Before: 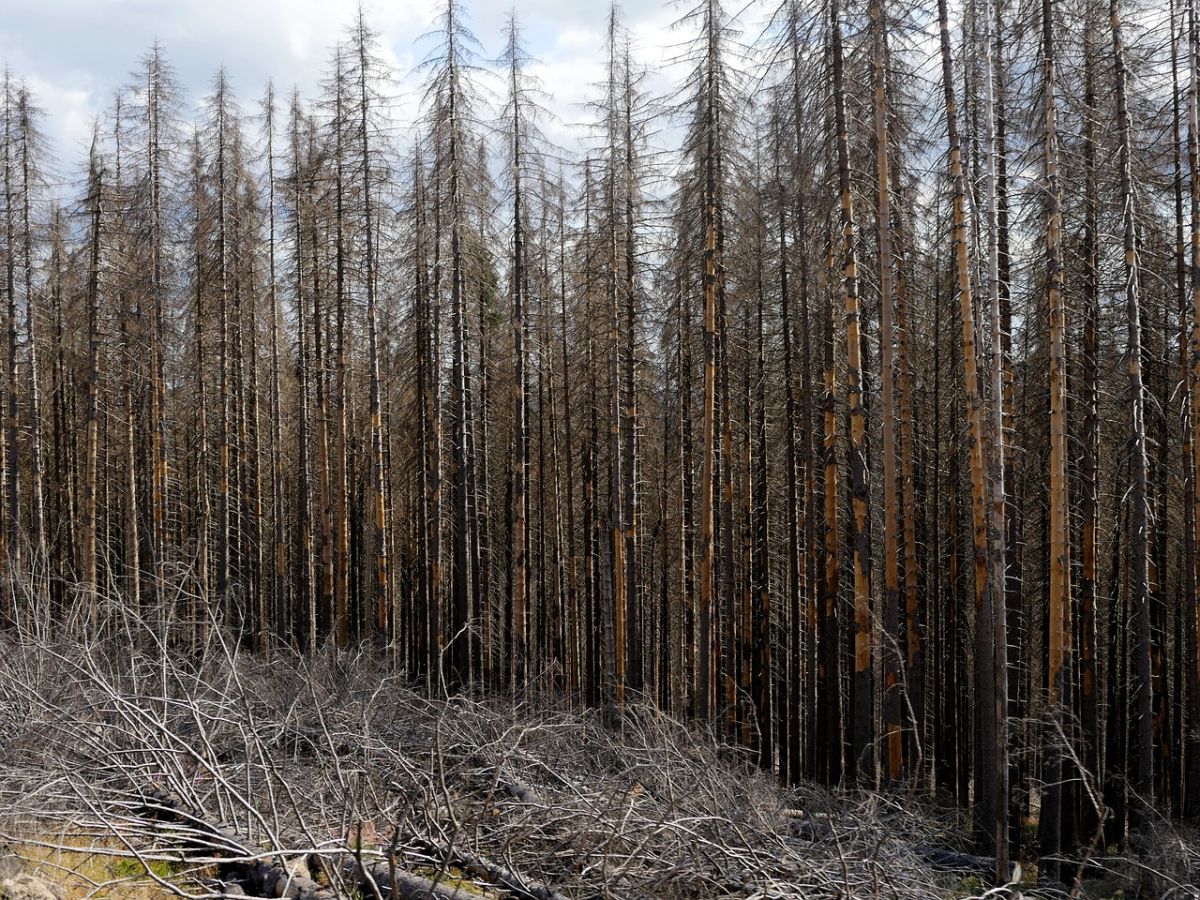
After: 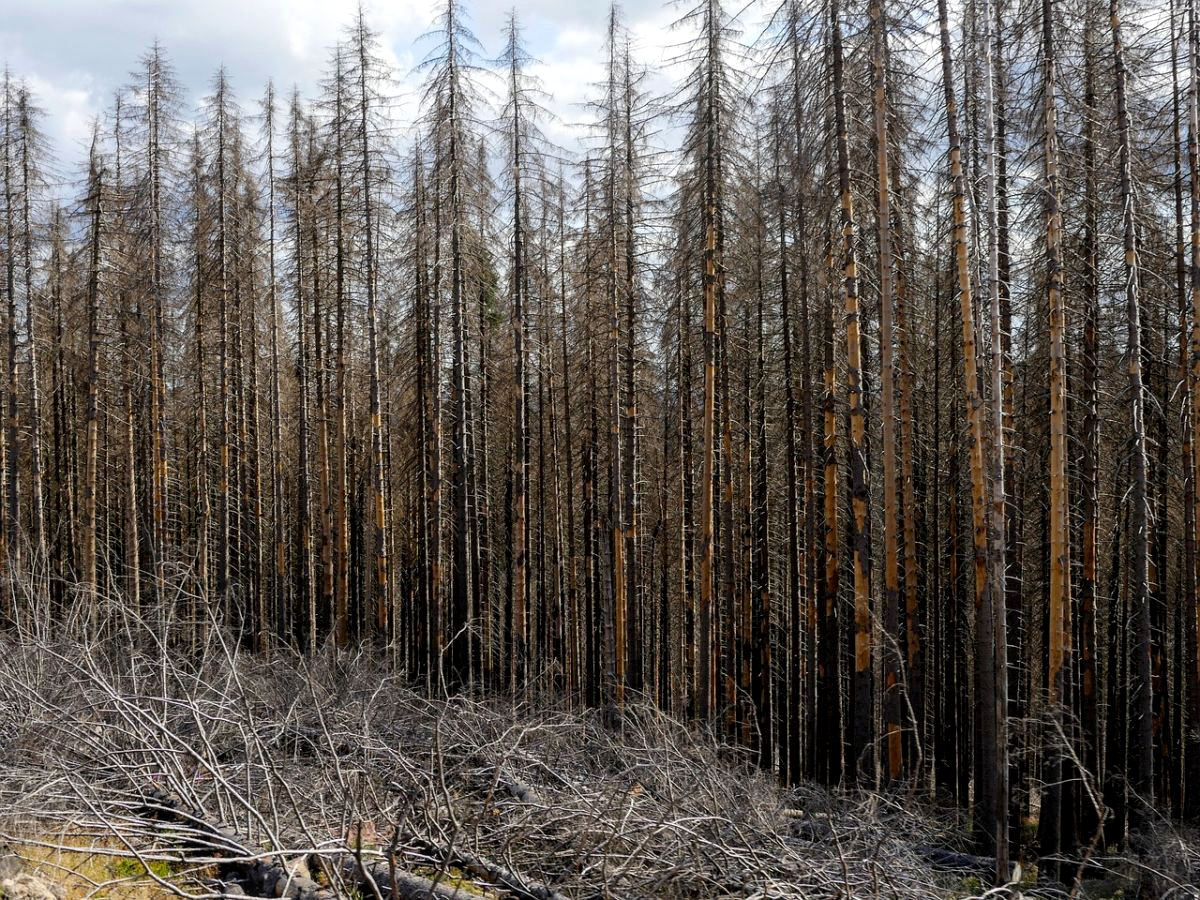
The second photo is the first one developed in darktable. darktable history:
local contrast: on, module defaults
color balance: output saturation 110%
